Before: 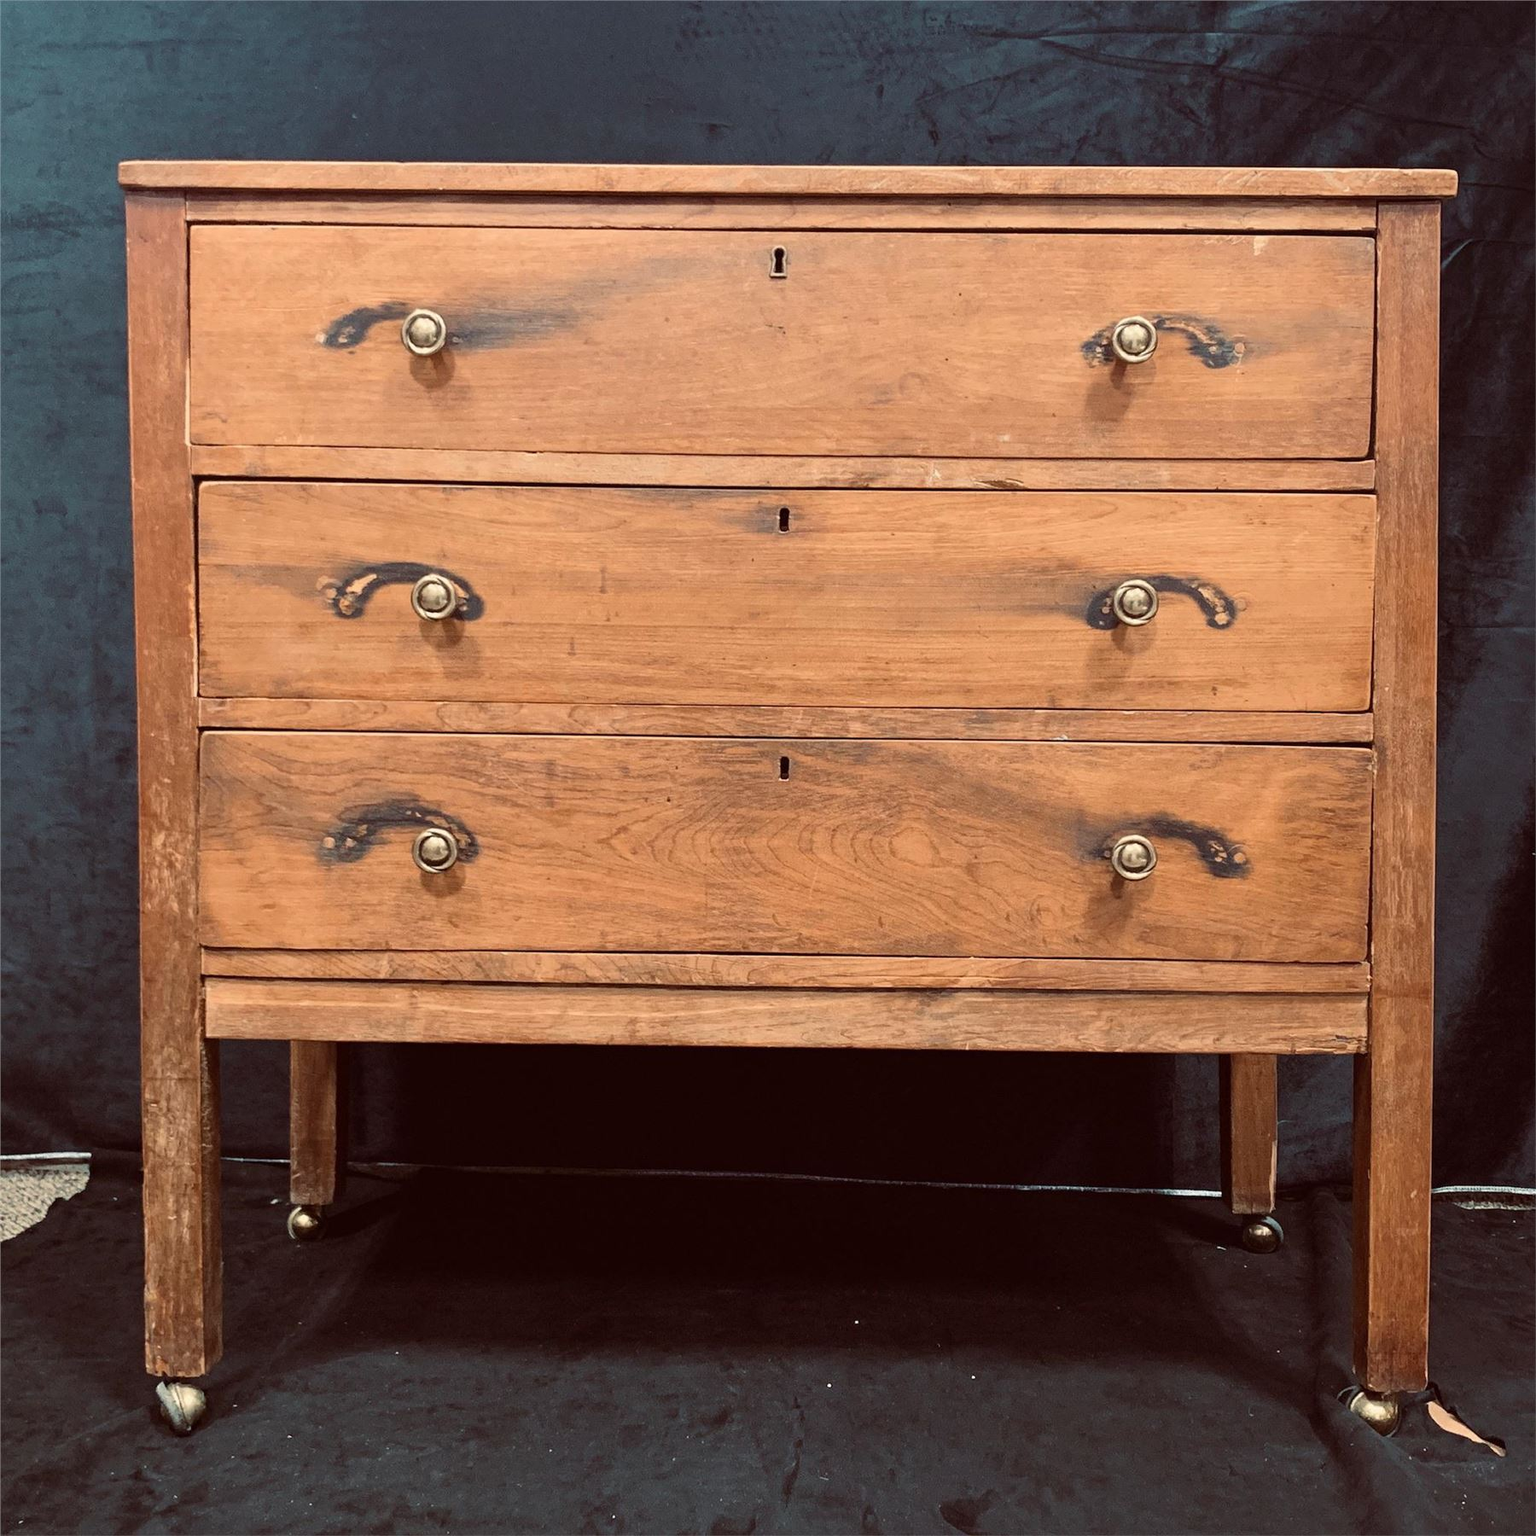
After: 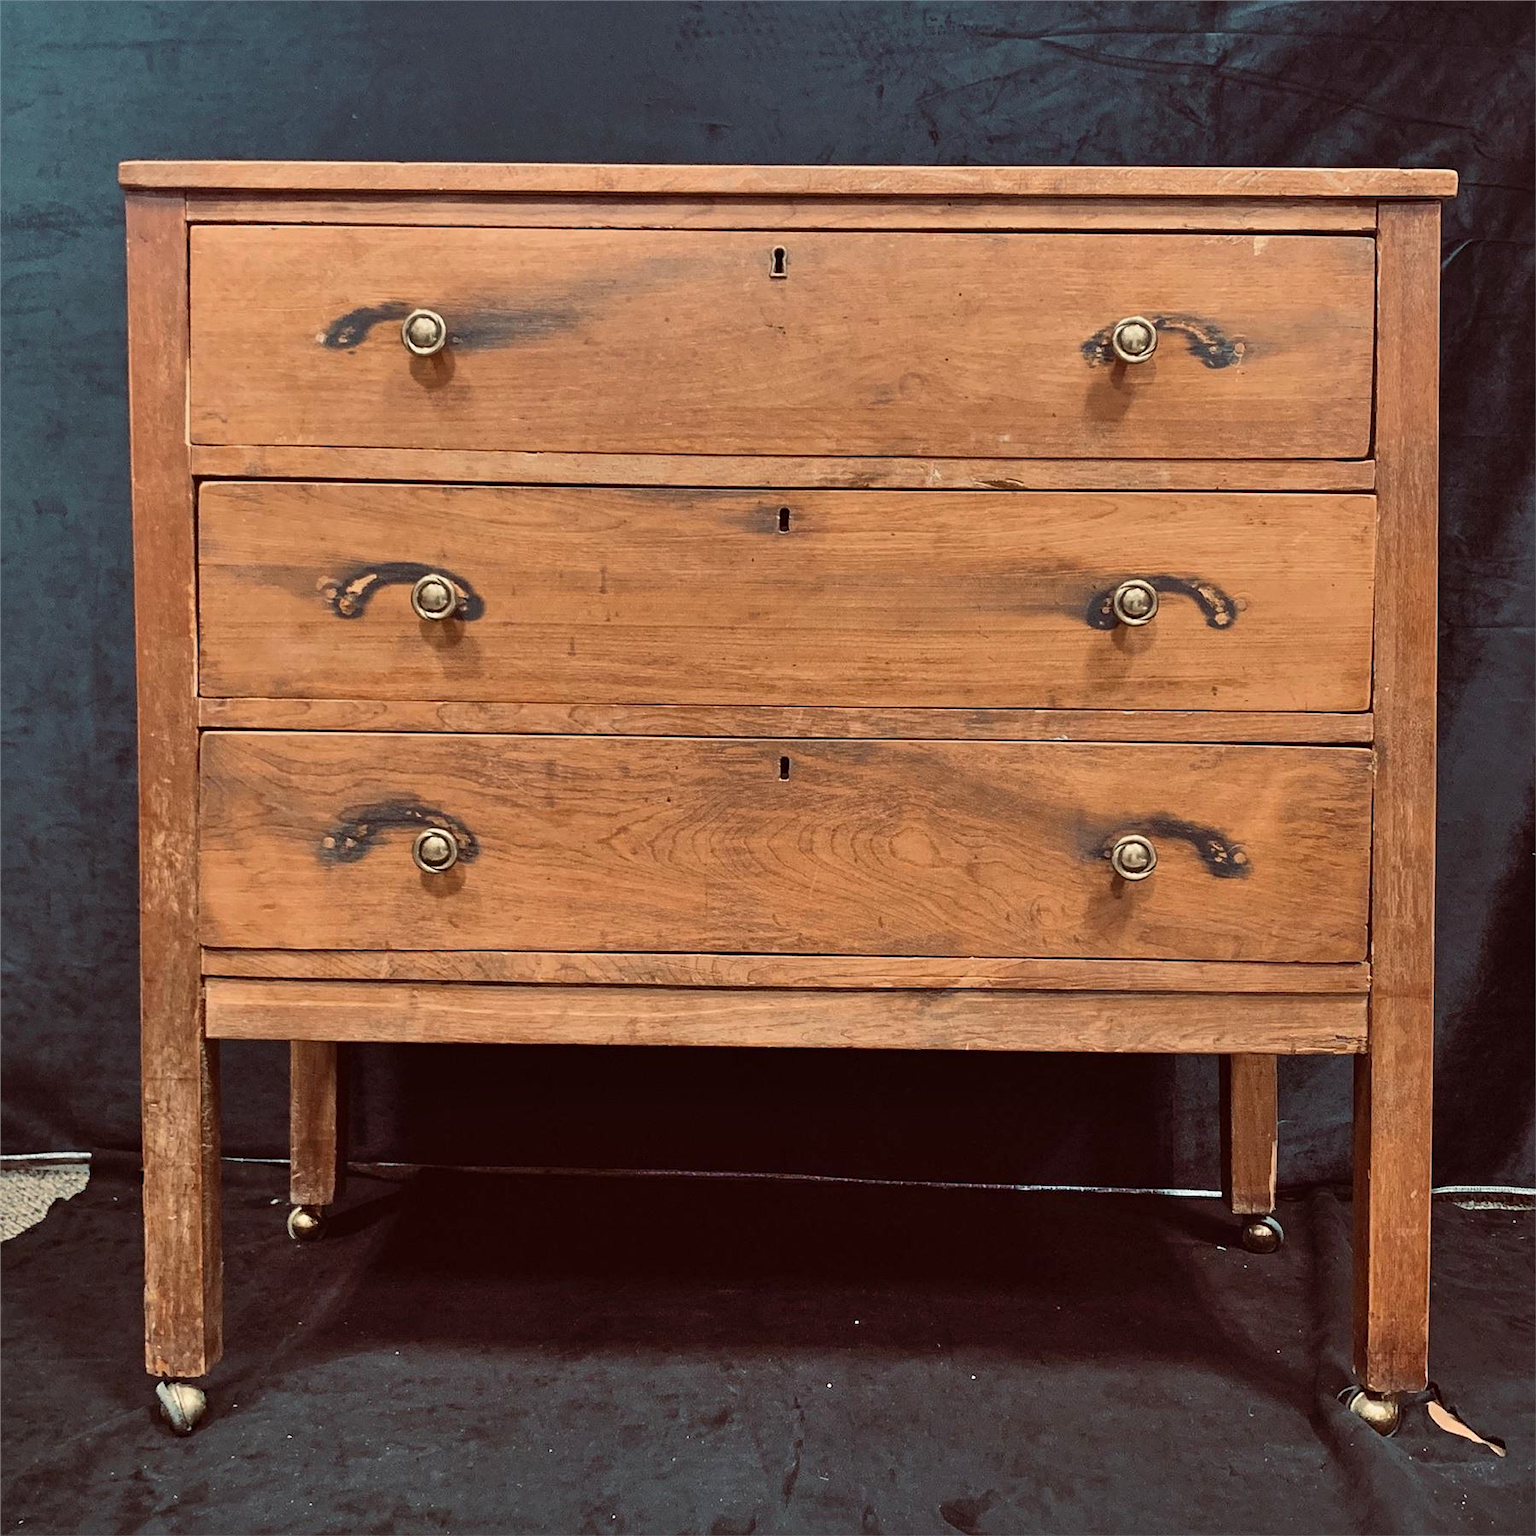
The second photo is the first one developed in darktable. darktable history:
shadows and highlights: white point adjustment -3.64, highlights -63.34, highlights color adjustment 42%, soften with gaussian
sharpen: amount 0.2
